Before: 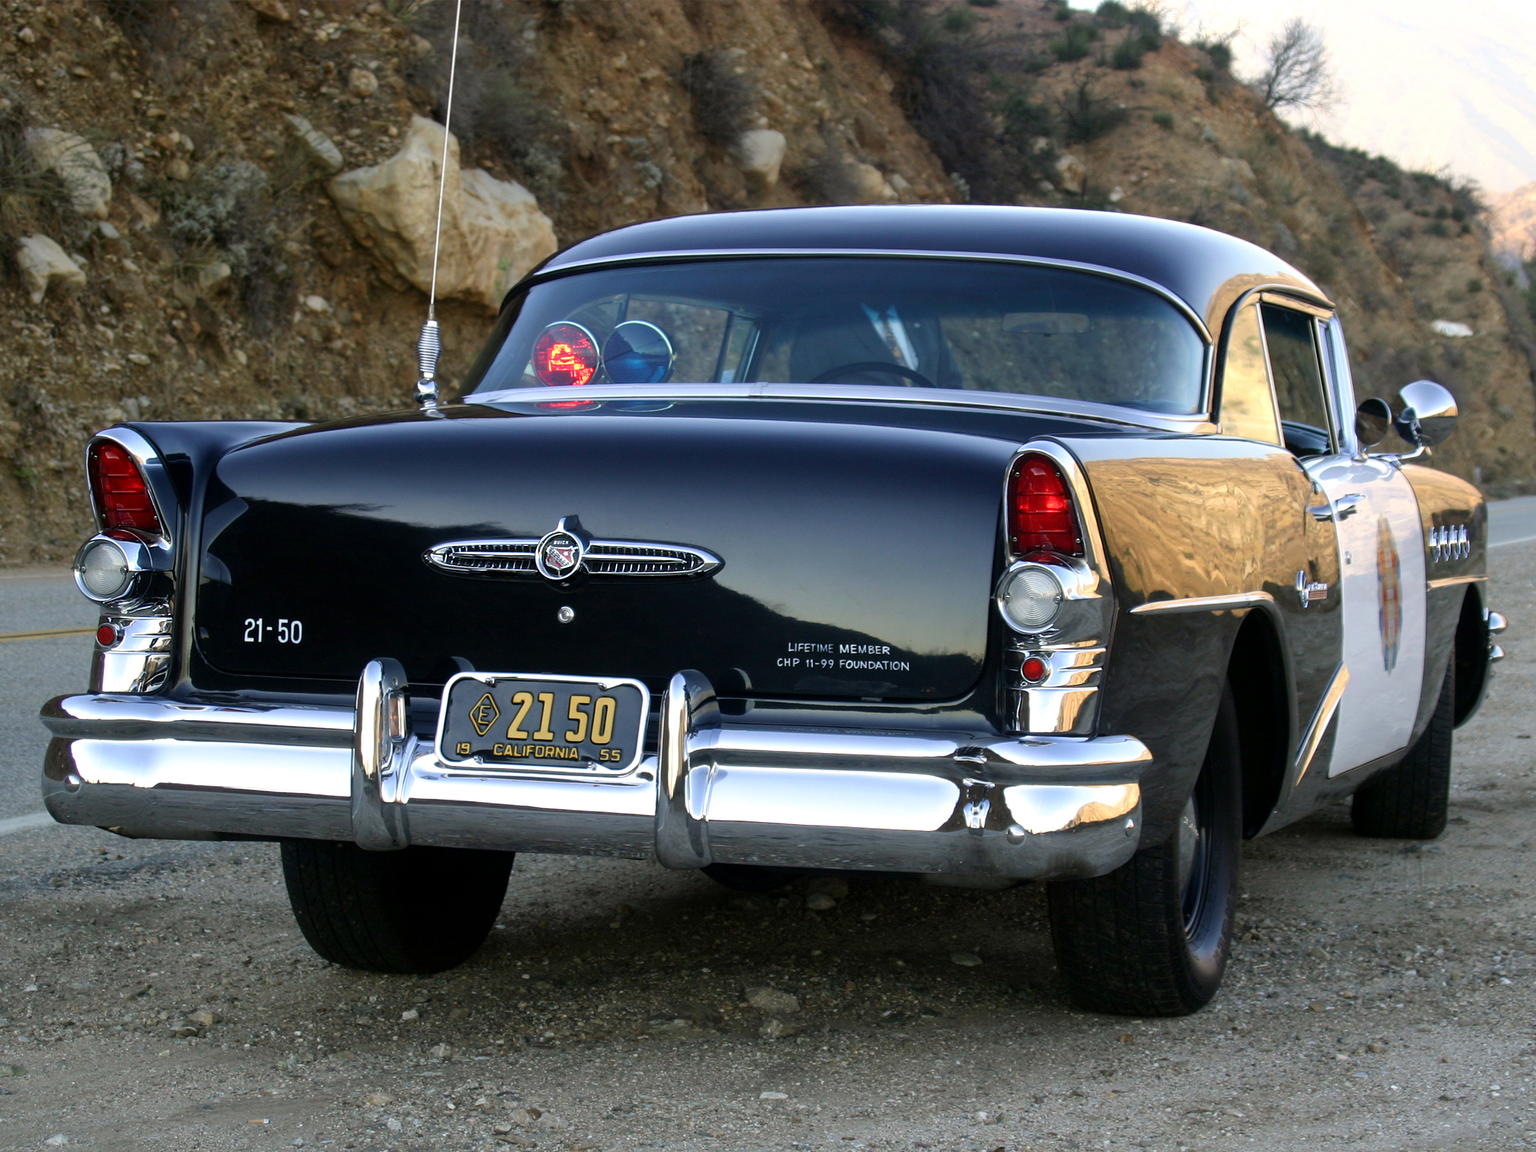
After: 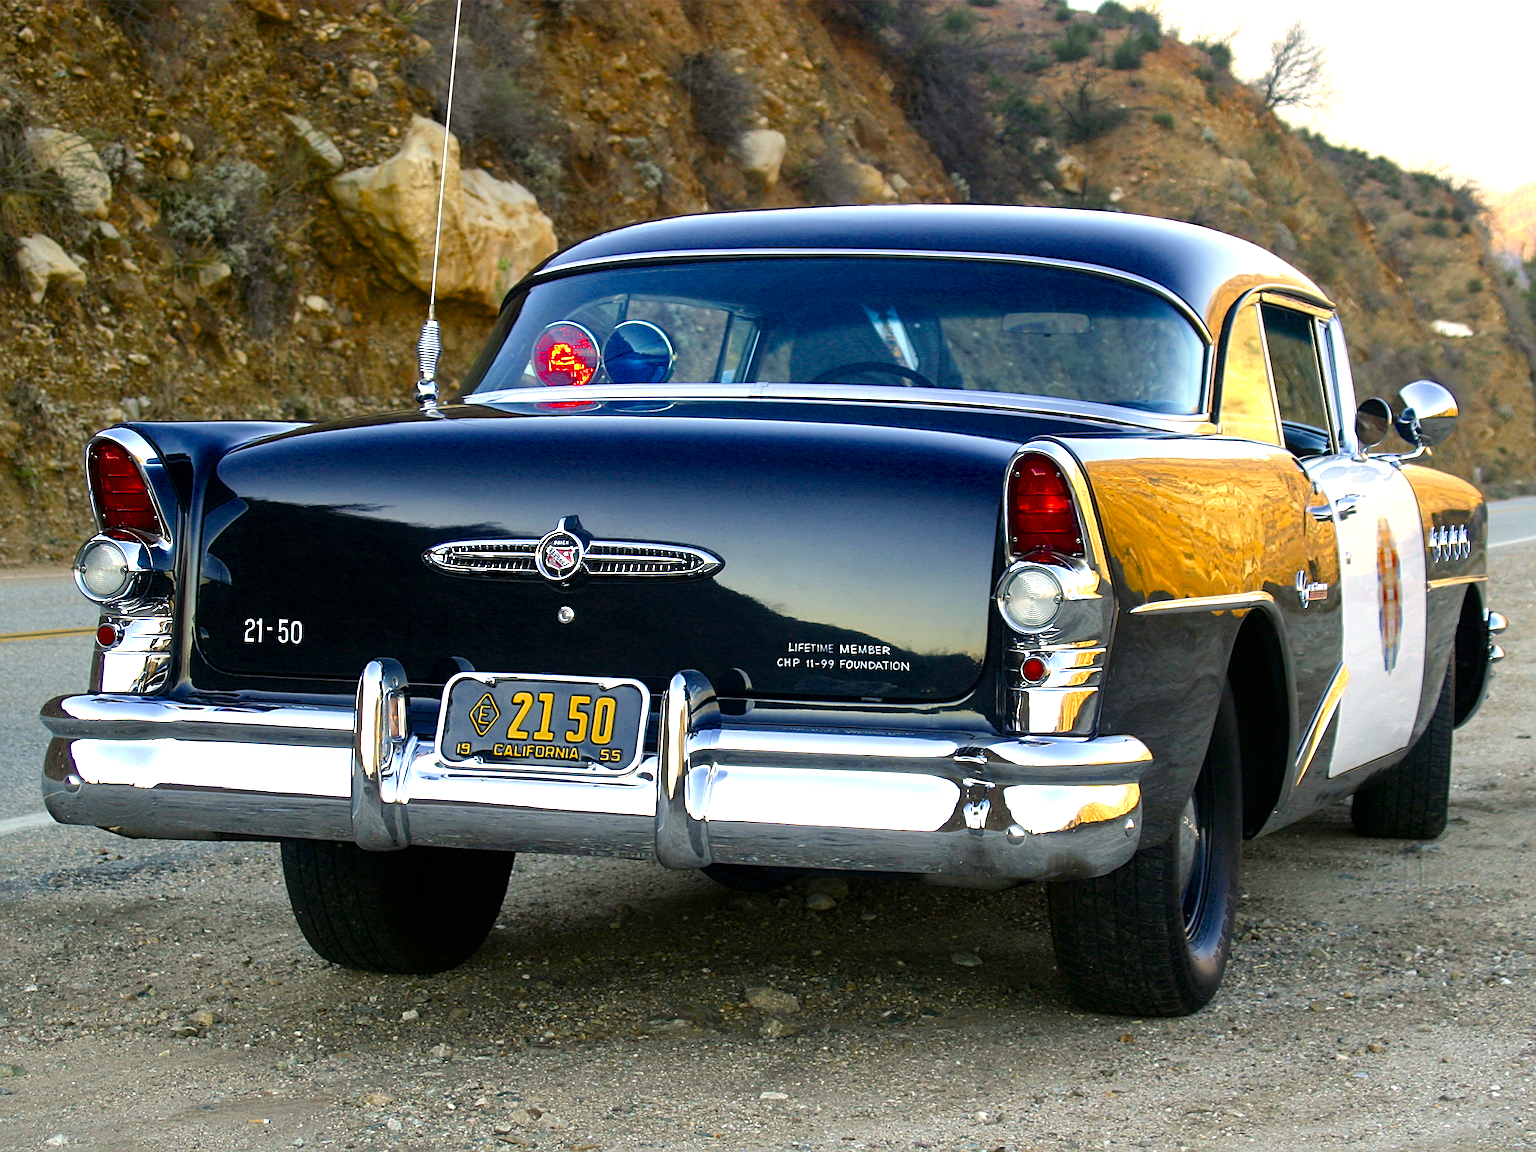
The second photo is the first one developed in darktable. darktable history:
exposure: black level correction 0, exposure 0.698 EV, compensate highlight preservation false
color balance rgb: highlights gain › chroma 2.992%, highlights gain › hue 77.11°, perceptual saturation grading › global saturation 30.308%, saturation formula JzAzBz (2021)
sharpen: on, module defaults
